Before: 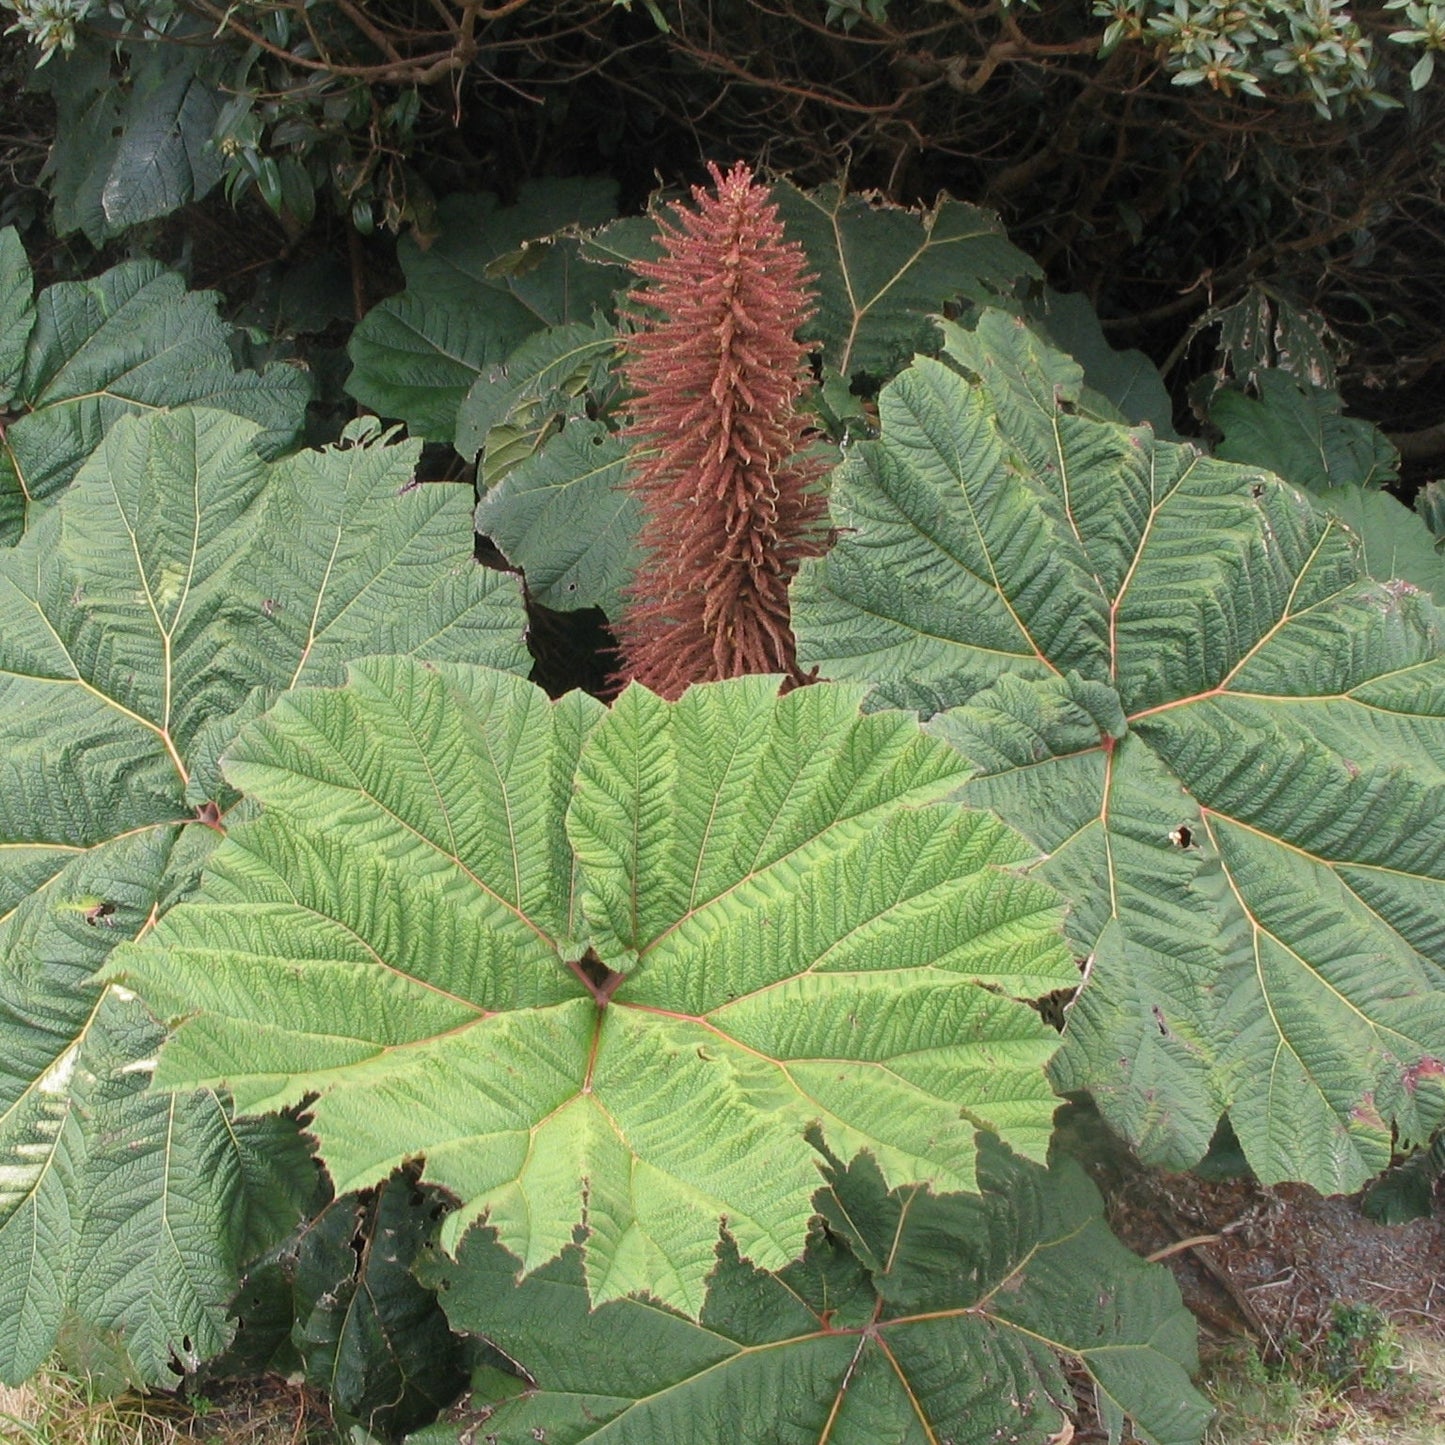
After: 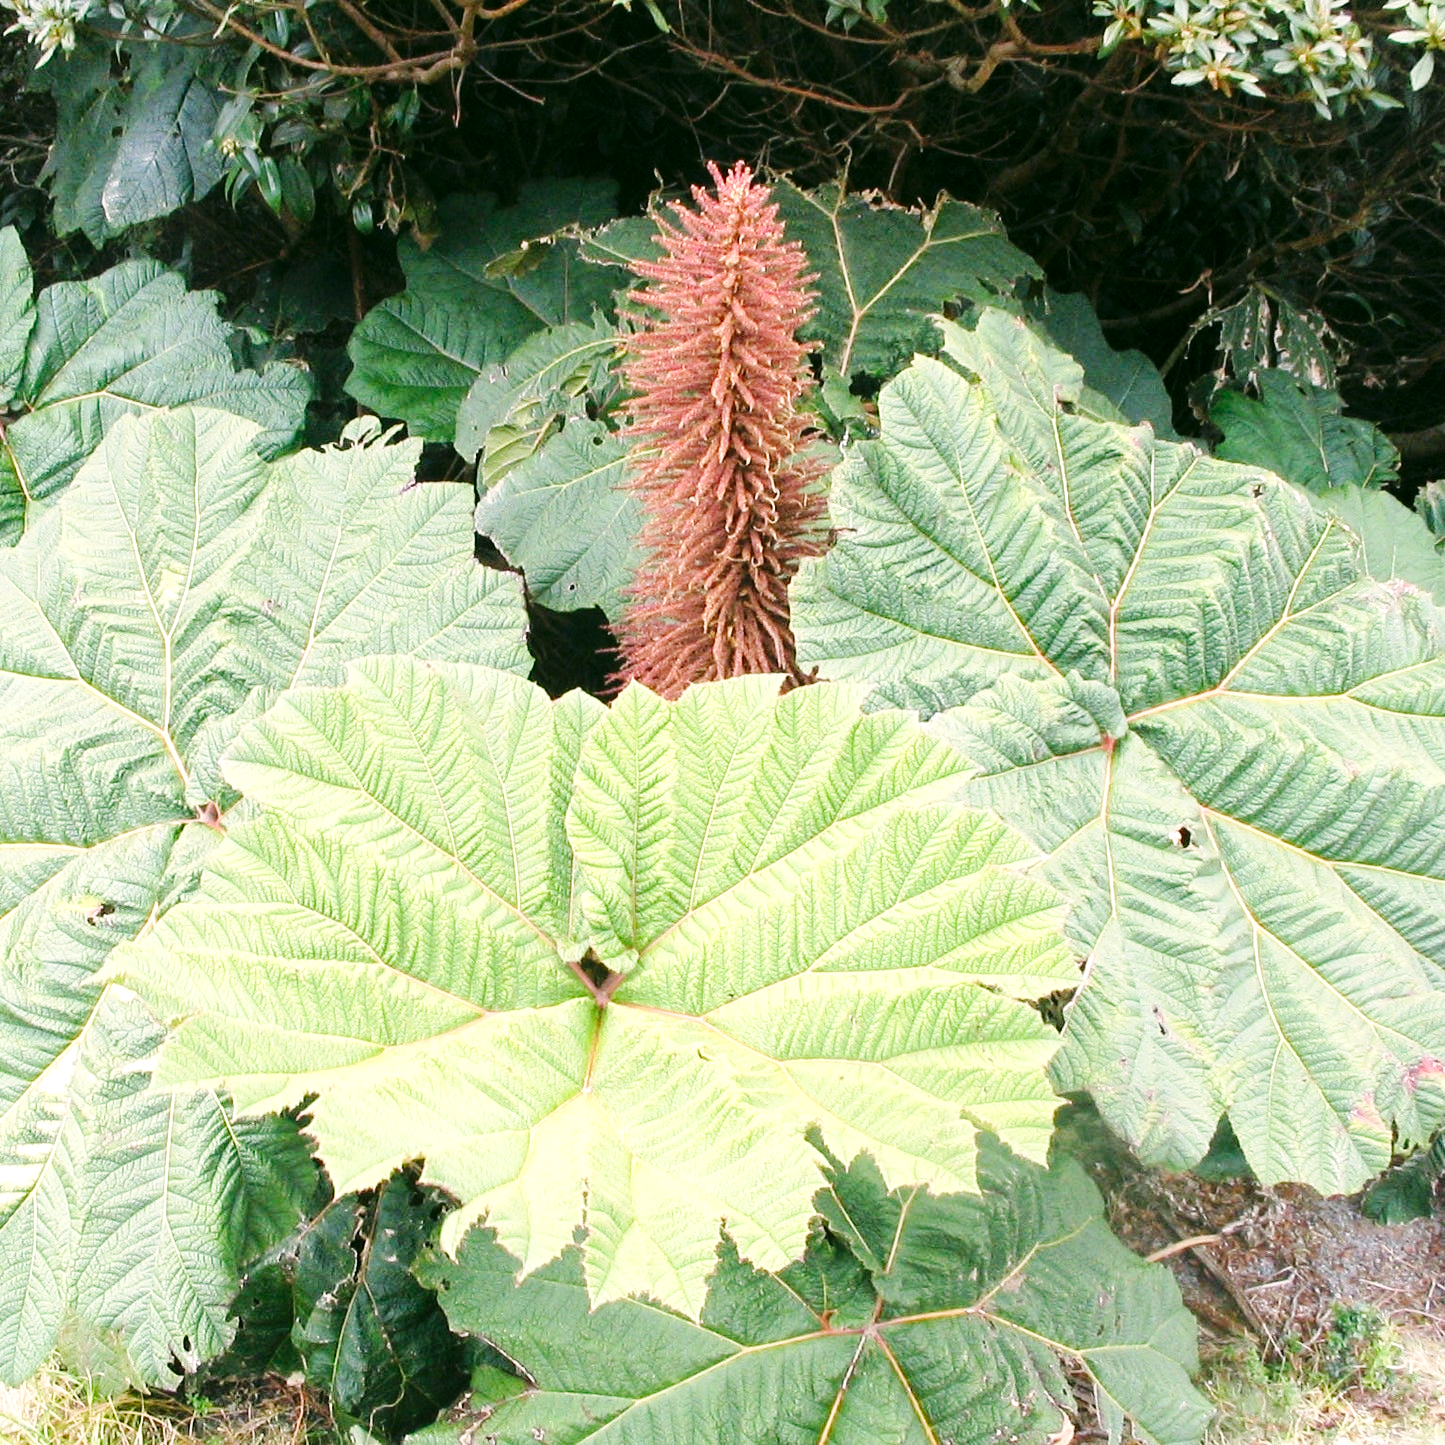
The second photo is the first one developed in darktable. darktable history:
color correction: highlights a* 4.02, highlights b* 4.98, shadows a* -7.55, shadows b* 4.98
base curve: curves: ch0 [(0, 0) (0.036, 0.025) (0.121, 0.166) (0.206, 0.329) (0.605, 0.79) (1, 1)], preserve colors none
white balance: red 0.954, blue 1.079
exposure: black level correction 0.001, exposure 0.955 EV, compensate exposure bias true, compensate highlight preservation false
